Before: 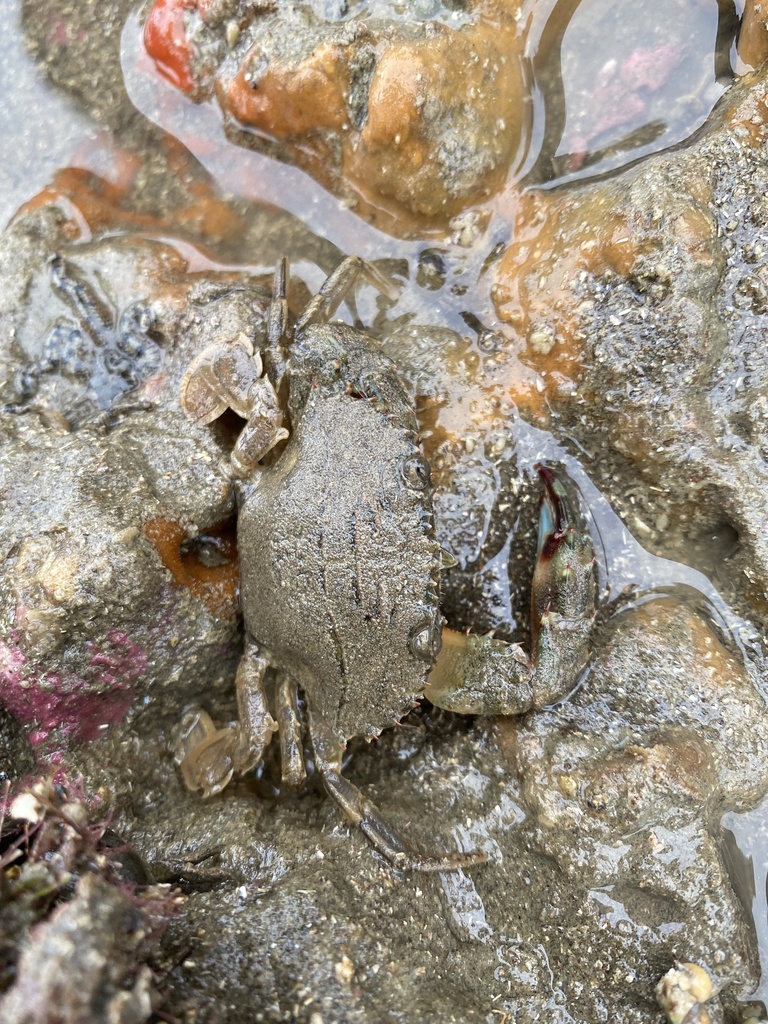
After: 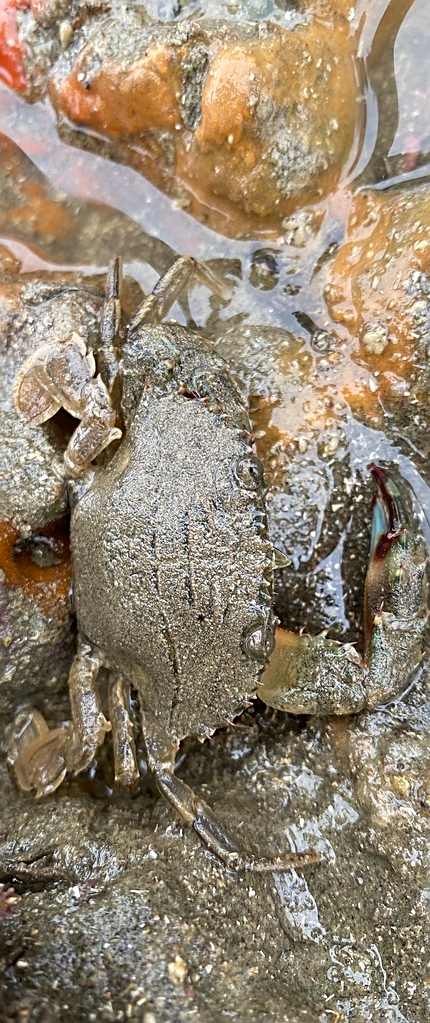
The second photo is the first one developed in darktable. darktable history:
sharpen: on, module defaults
crop: left 21.787%, right 22.148%, bottom 0.001%
